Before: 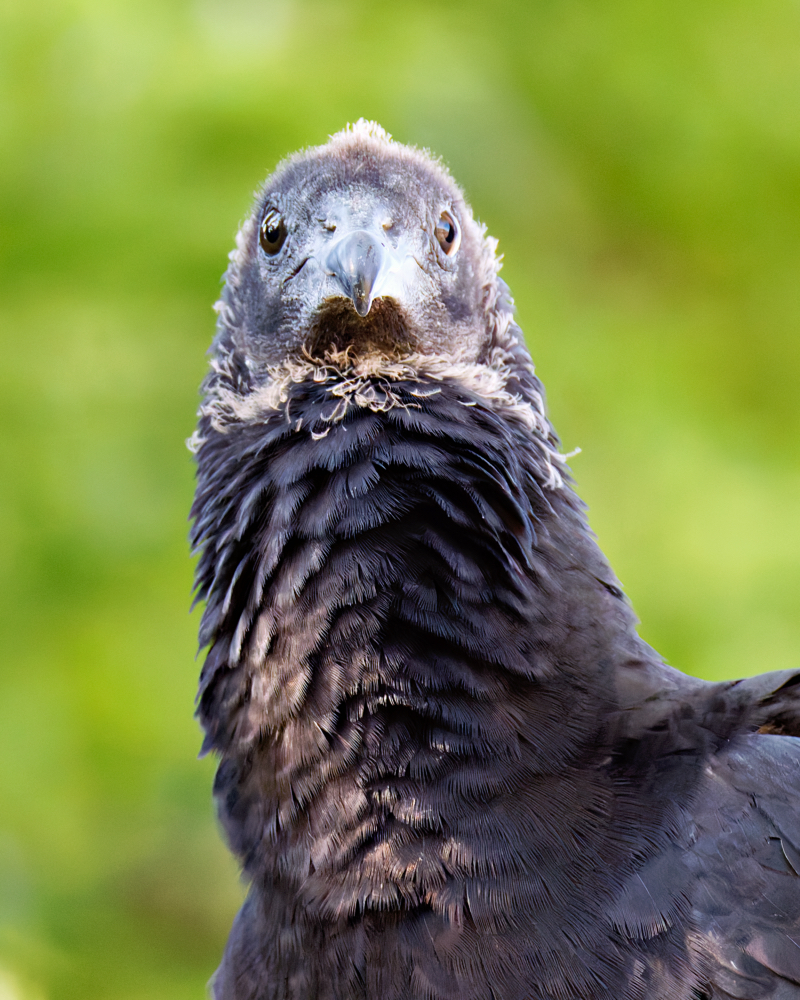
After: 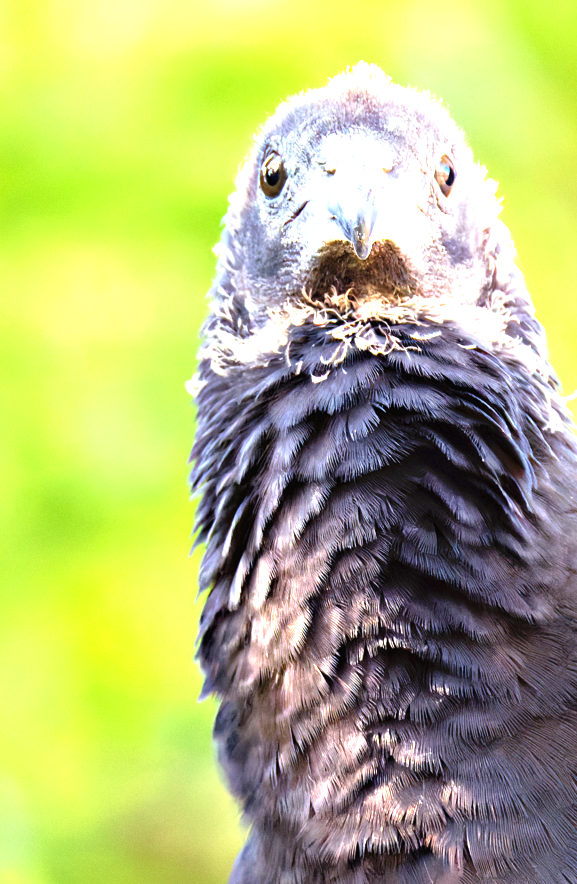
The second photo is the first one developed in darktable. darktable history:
crop: top 5.787%, right 27.838%, bottom 5.801%
contrast brightness saturation: contrast 0.053, brightness 0.059, saturation 0.011
exposure: black level correction 0, exposure 1.463 EV, compensate highlight preservation false
